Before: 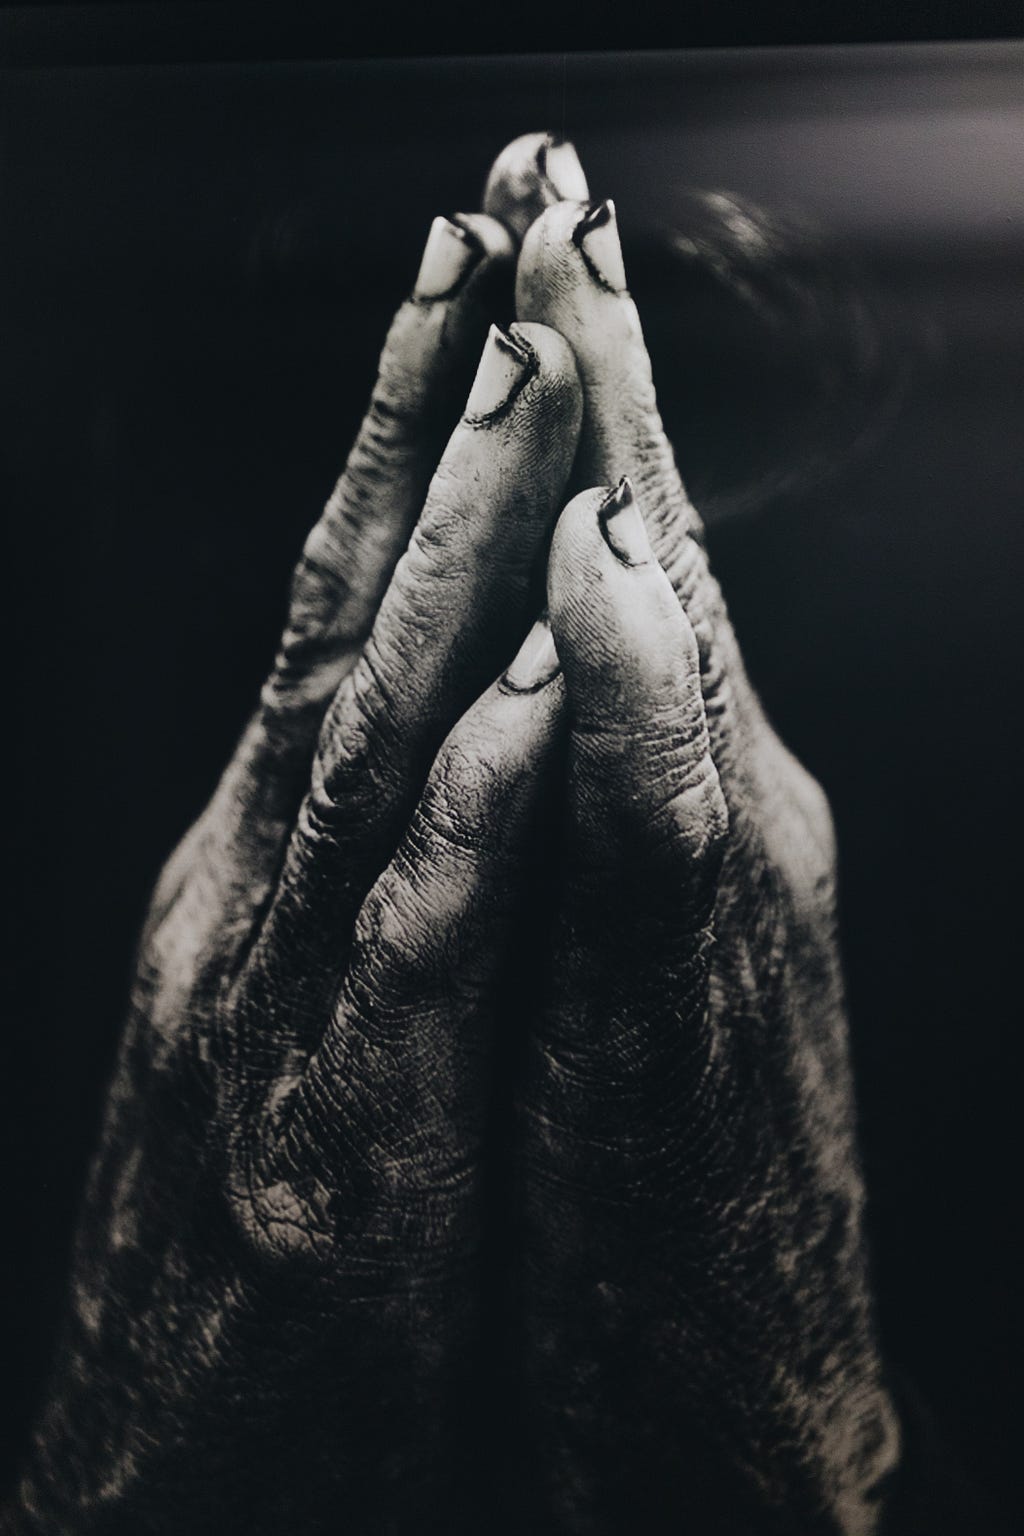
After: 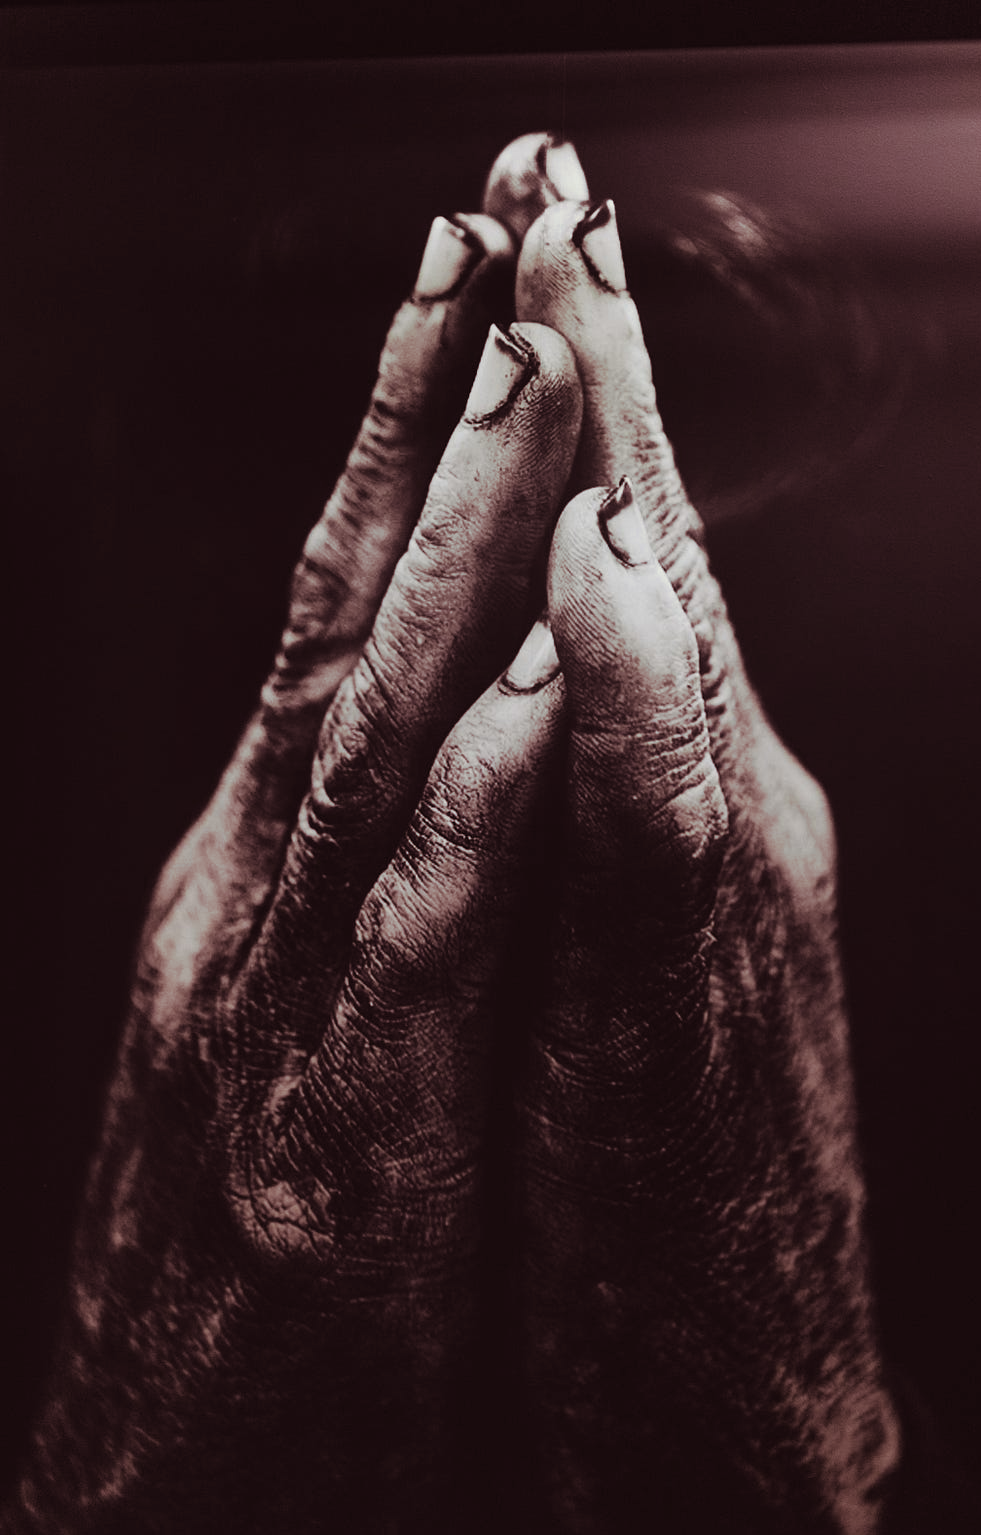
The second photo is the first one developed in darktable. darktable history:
crop: right 4.126%, bottom 0.031%
split-toning: on, module defaults
